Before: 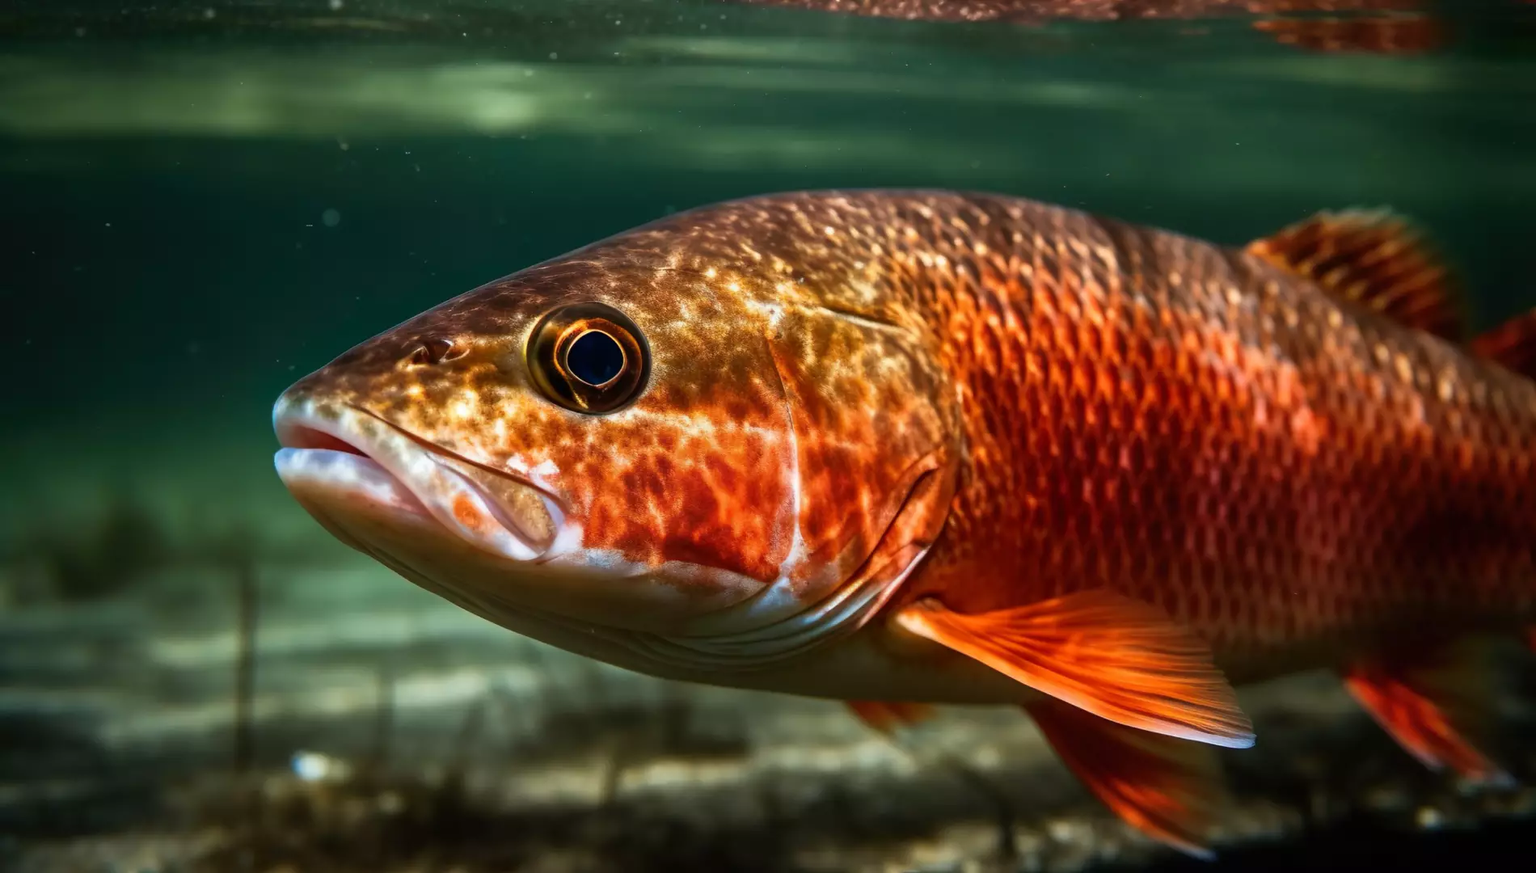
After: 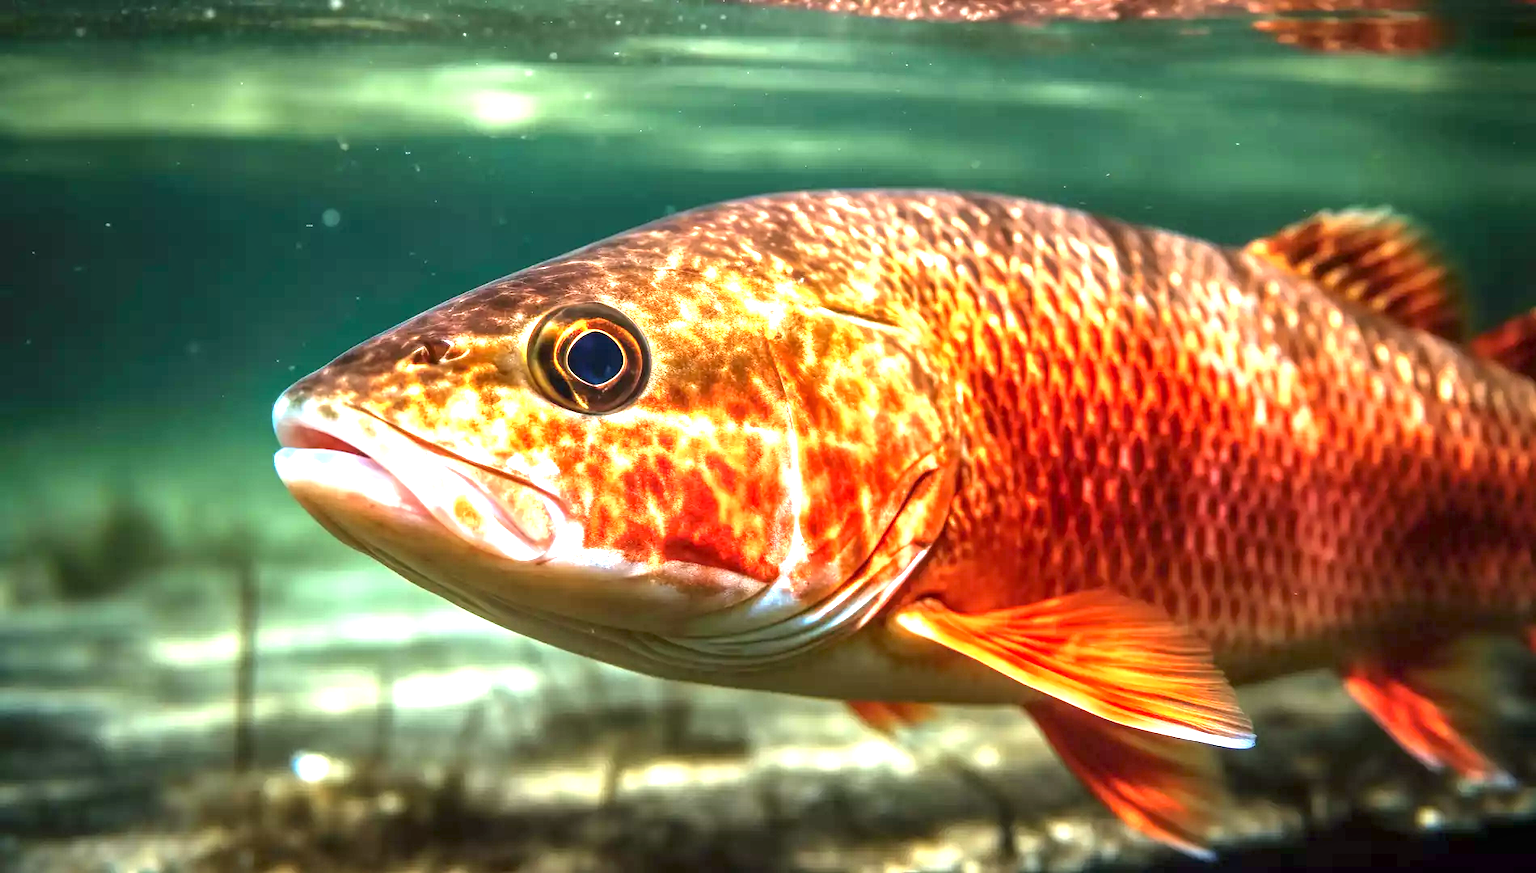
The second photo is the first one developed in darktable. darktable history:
exposure: black level correction 0, exposure 1.993 EV, compensate highlight preservation false
local contrast: detail 130%
